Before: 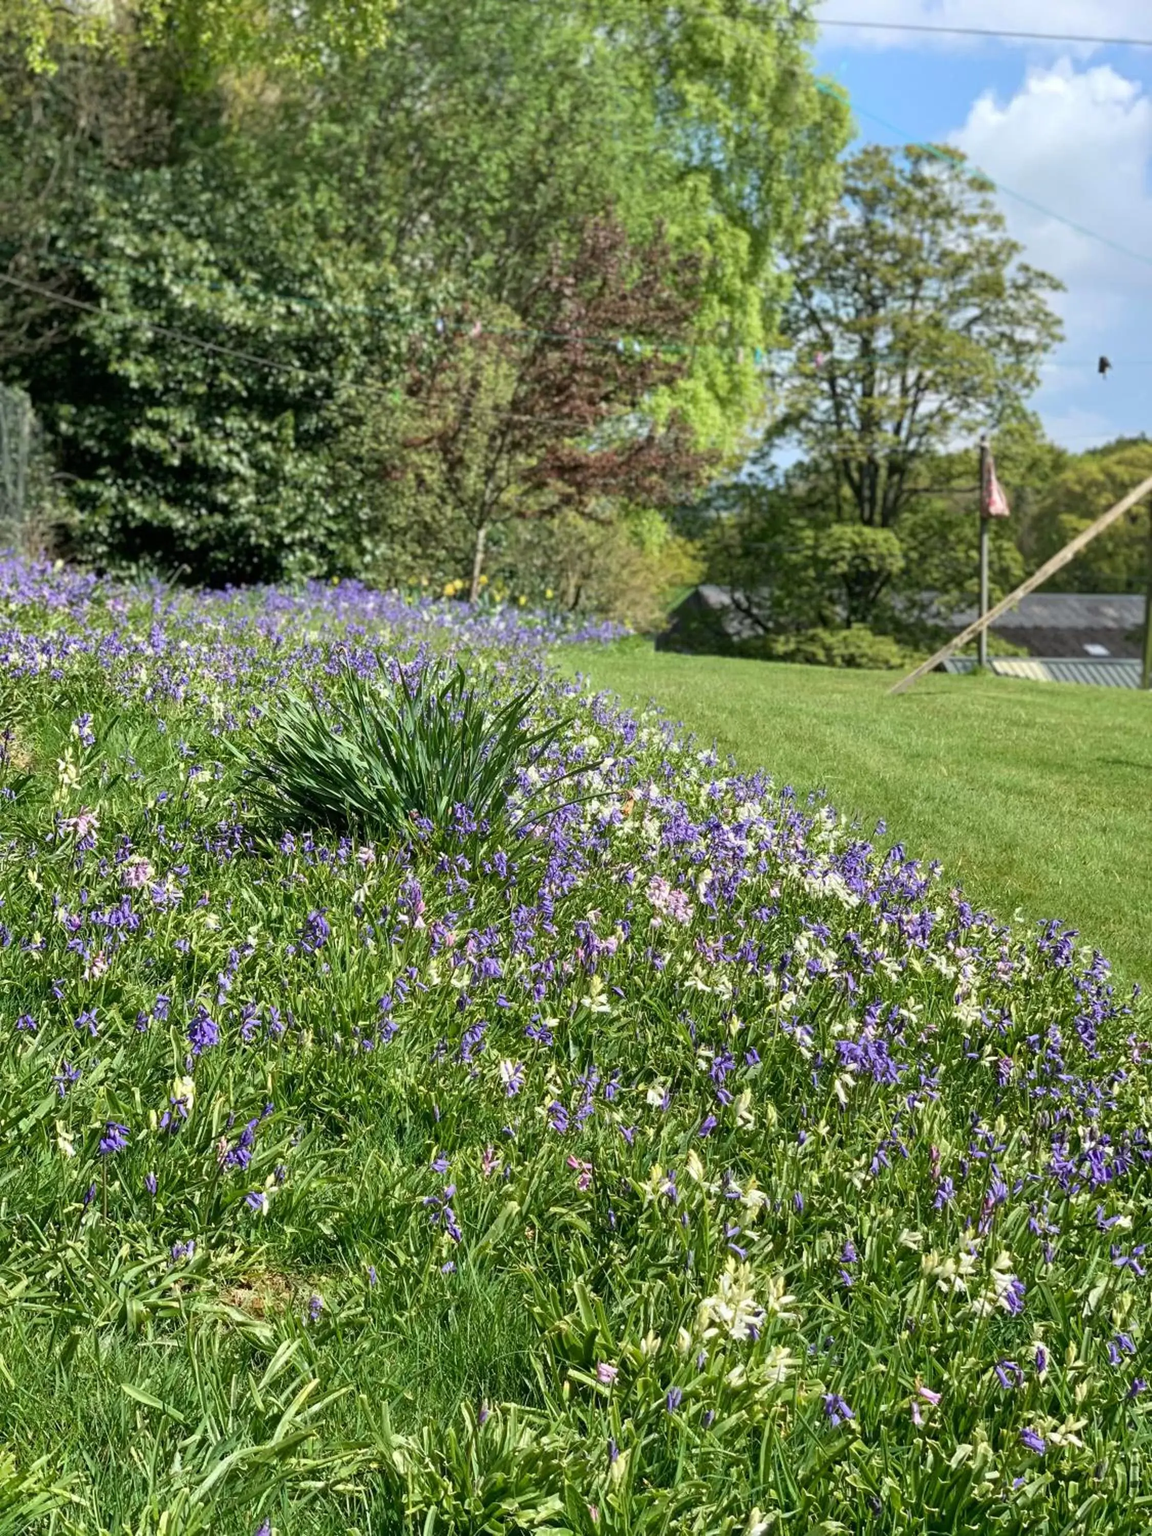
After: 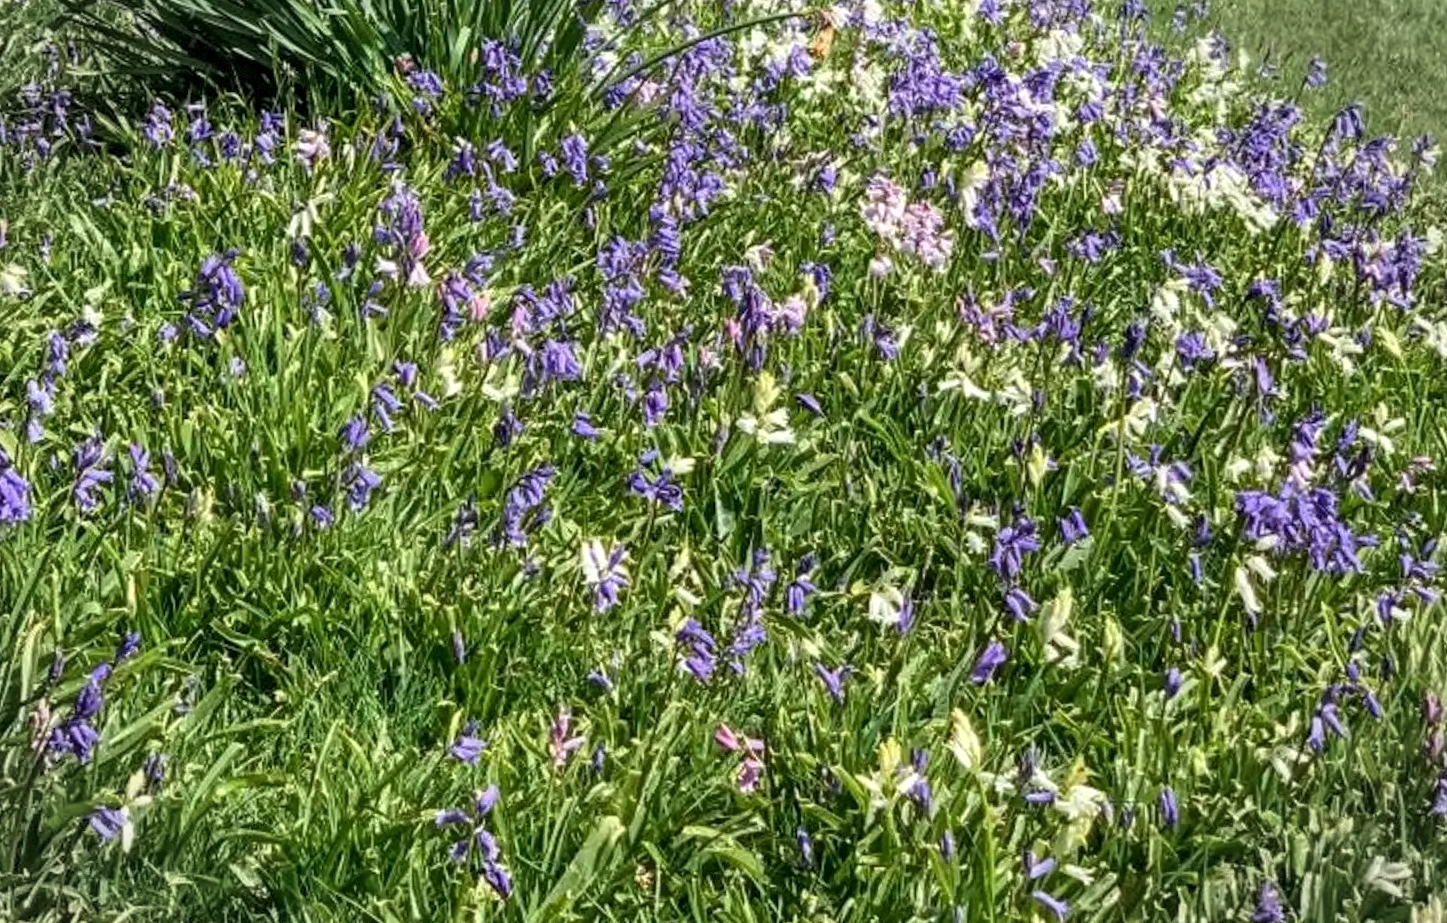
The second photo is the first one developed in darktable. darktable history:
crop: left 18.091%, top 51.13%, right 17.525%, bottom 16.85%
vignetting: fall-off start 91%, fall-off radius 39.39%, brightness -0.182, saturation -0.3, width/height ratio 1.219, shape 1.3, dithering 8-bit output, unbound false
rotate and perspective: rotation -1°, crop left 0.011, crop right 0.989, crop top 0.025, crop bottom 0.975
local contrast: on, module defaults
